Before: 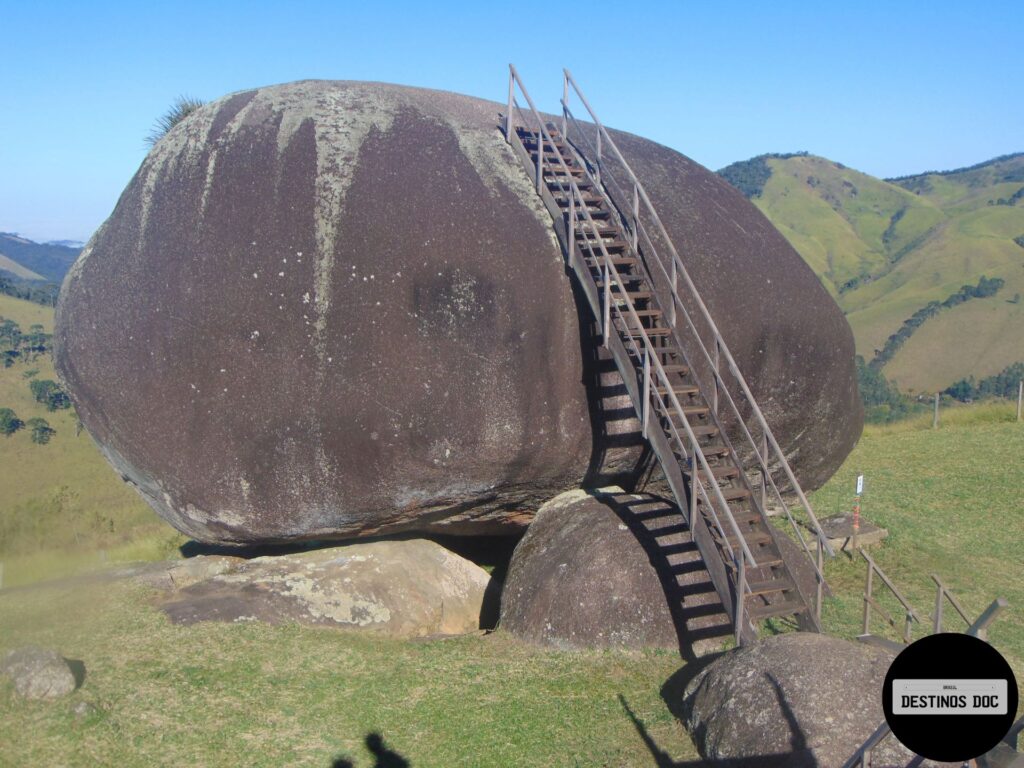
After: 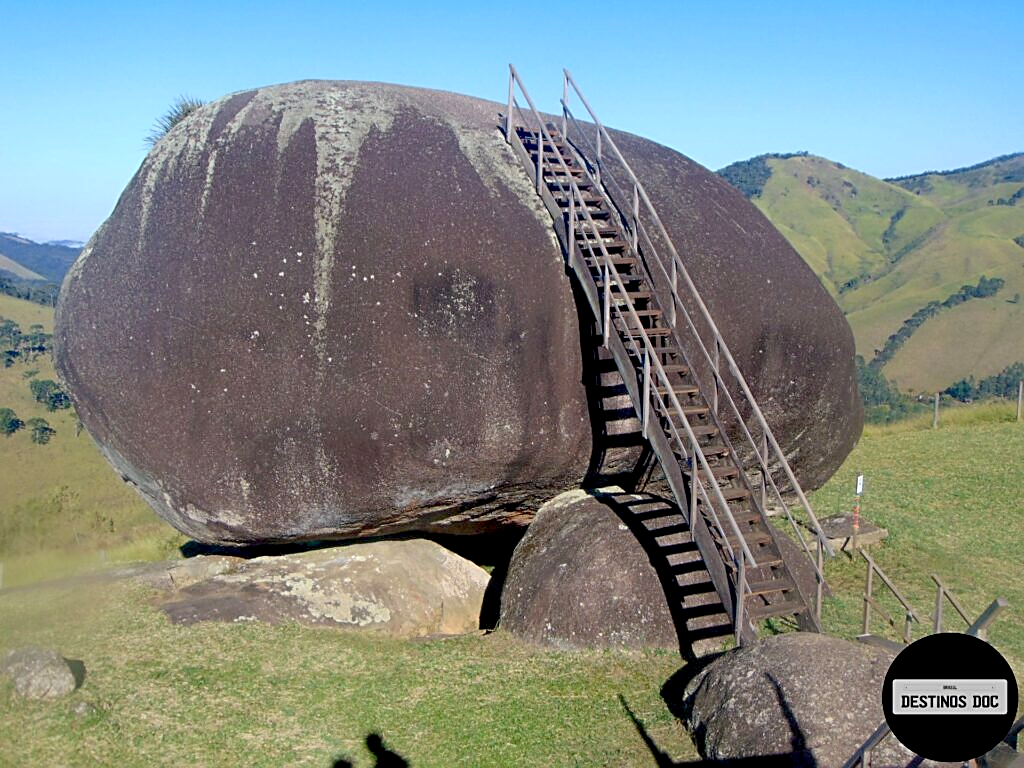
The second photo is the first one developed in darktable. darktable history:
exposure: black level correction 0.025, exposure 0.184 EV, compensate highlight preservation false
sharpen: on, module defaults
